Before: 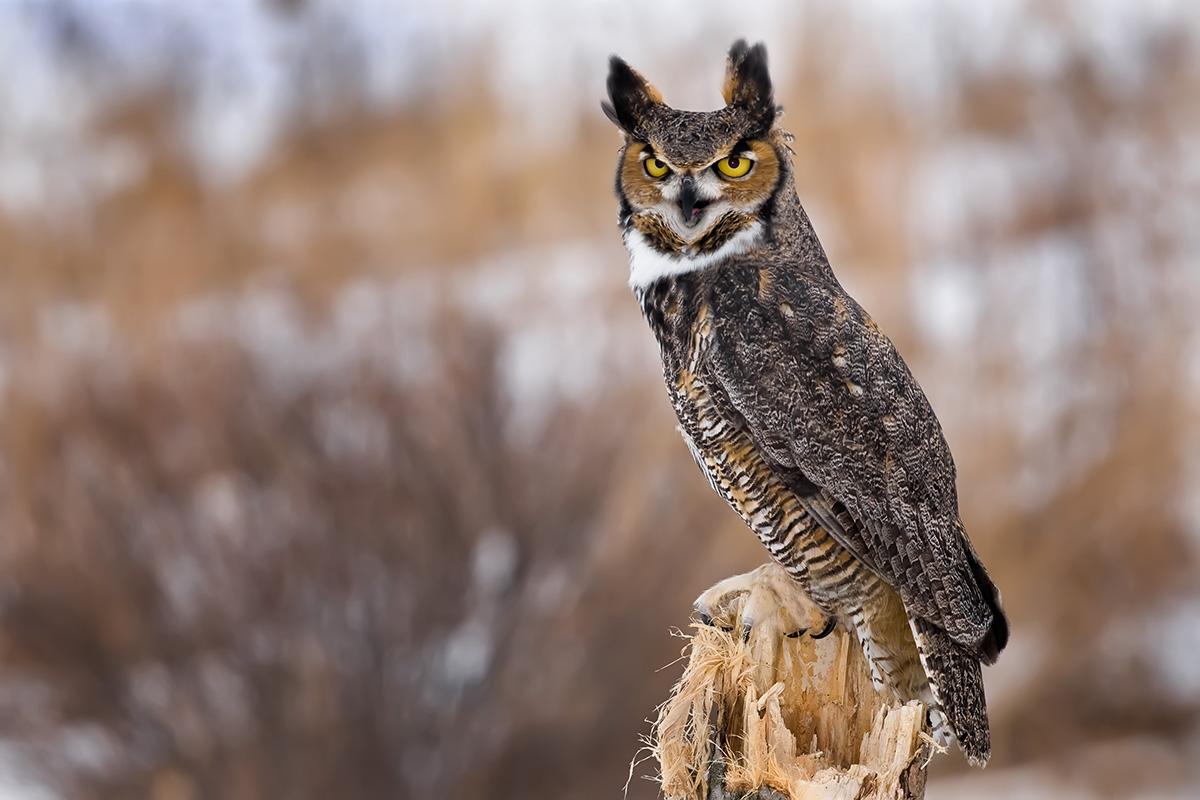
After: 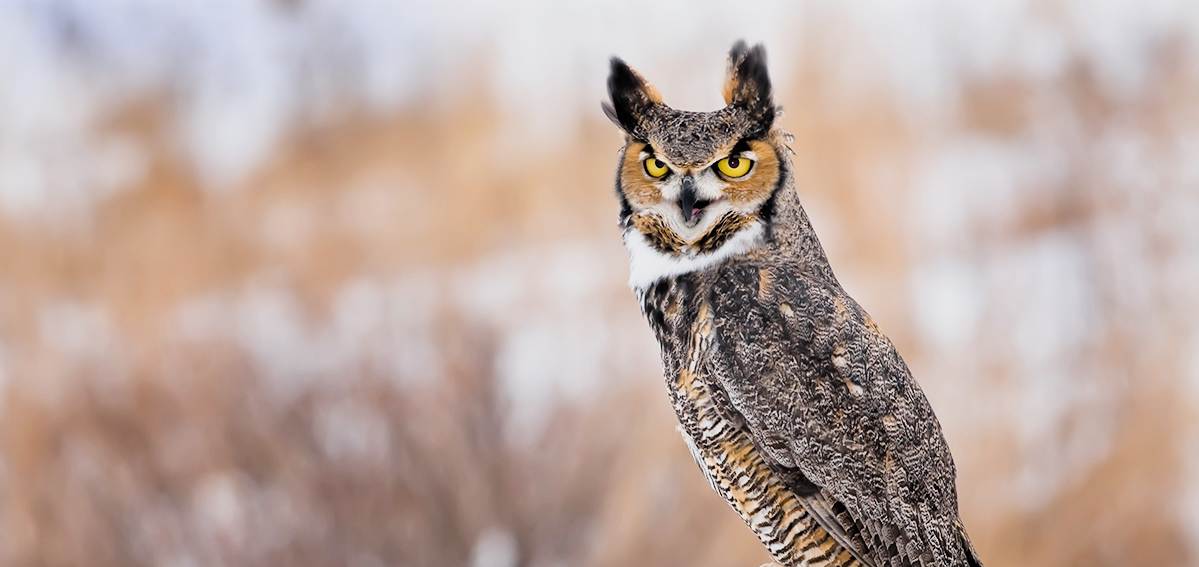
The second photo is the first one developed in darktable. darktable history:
filmic rgb: black relative exposure -7.41 EV, white relative exposure 4.87 EV, threshold 5.96 EV, hardness 3.4, enable highlight reconstruction true
exposure: black level correction 0, exposure 1.096 EV, compensate exposure bias true, compensate highlight preservation false
crop: right 0%, bottom 29.08%
